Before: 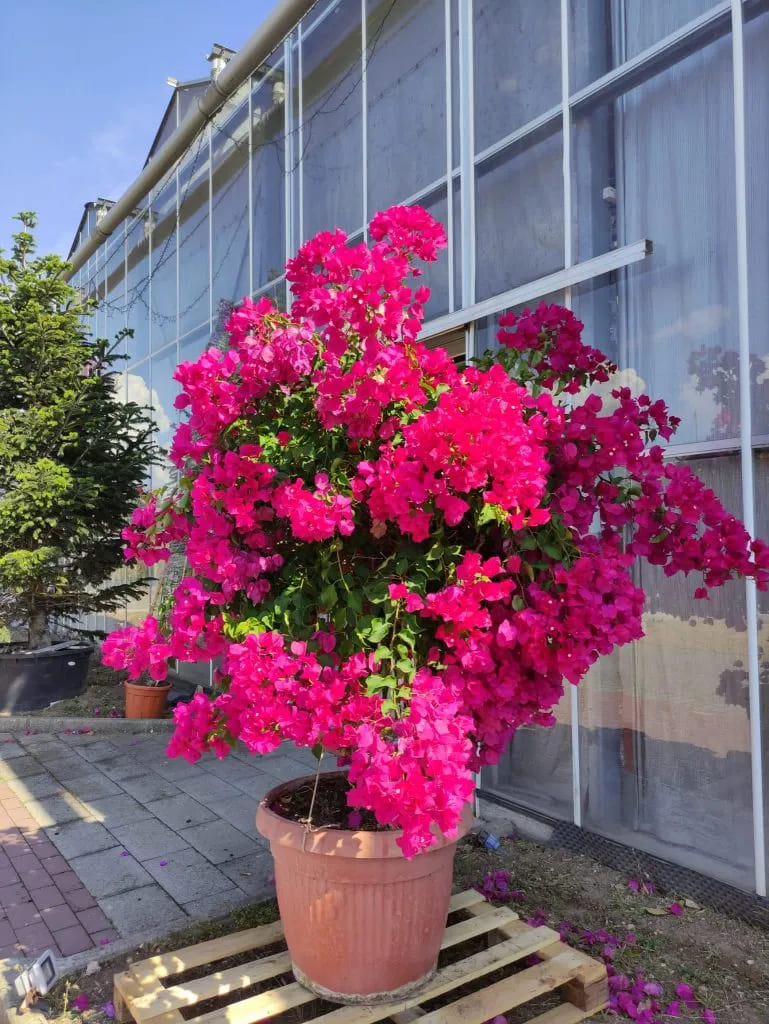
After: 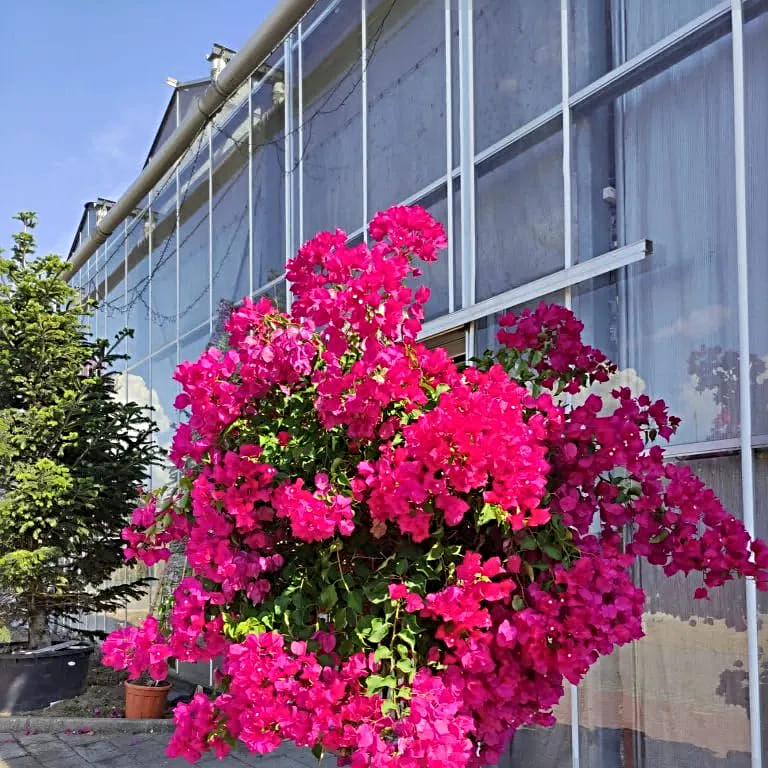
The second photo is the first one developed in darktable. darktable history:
crop: bottom 24.967%
exposure: compensate highlight preservation false
sharpen: radius 4
